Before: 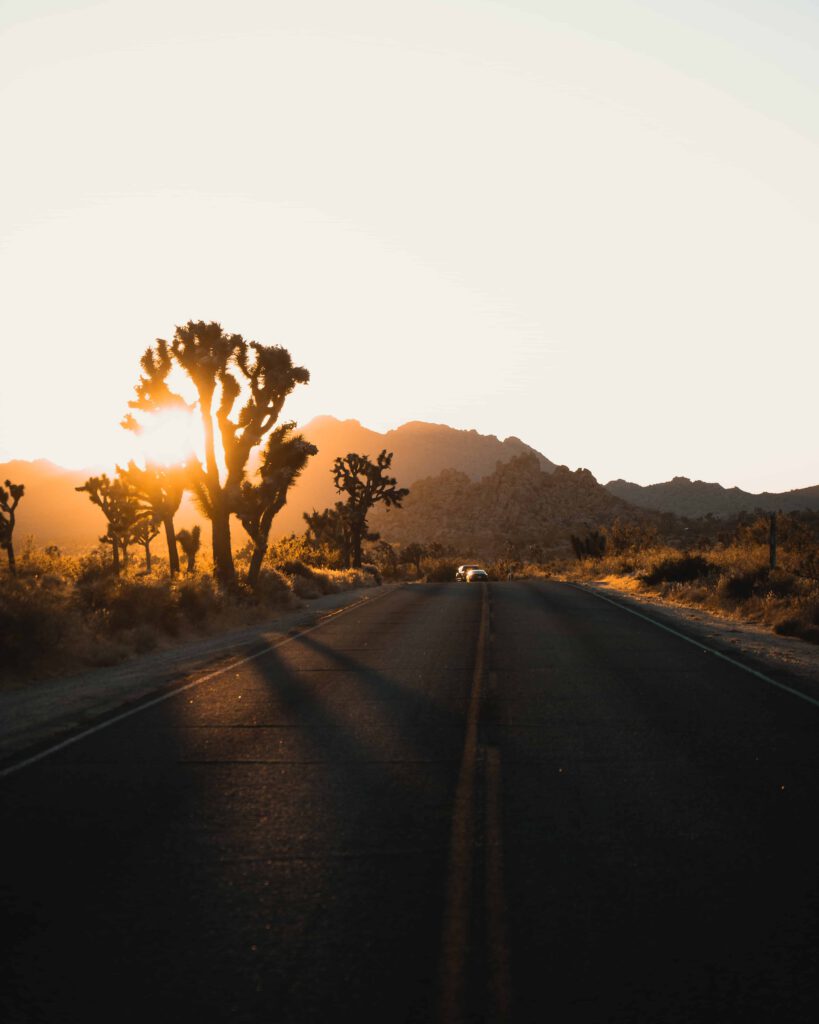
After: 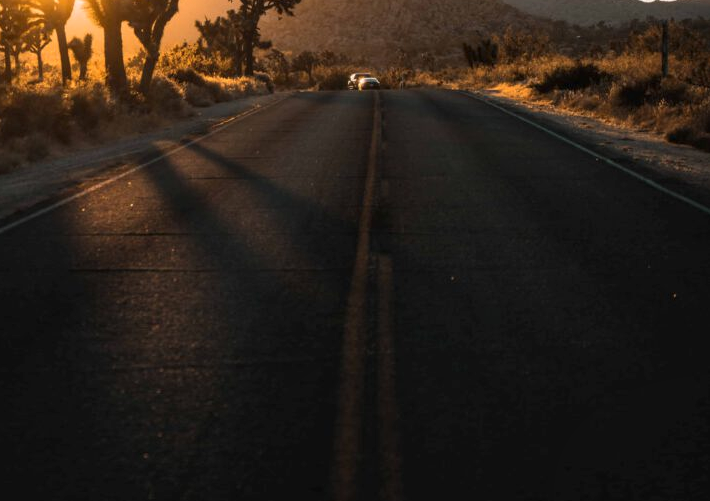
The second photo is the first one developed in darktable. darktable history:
crop and rotate: left 13.306%, top 48.129%, bottom 2.928%
local contrast: on, module defaults
